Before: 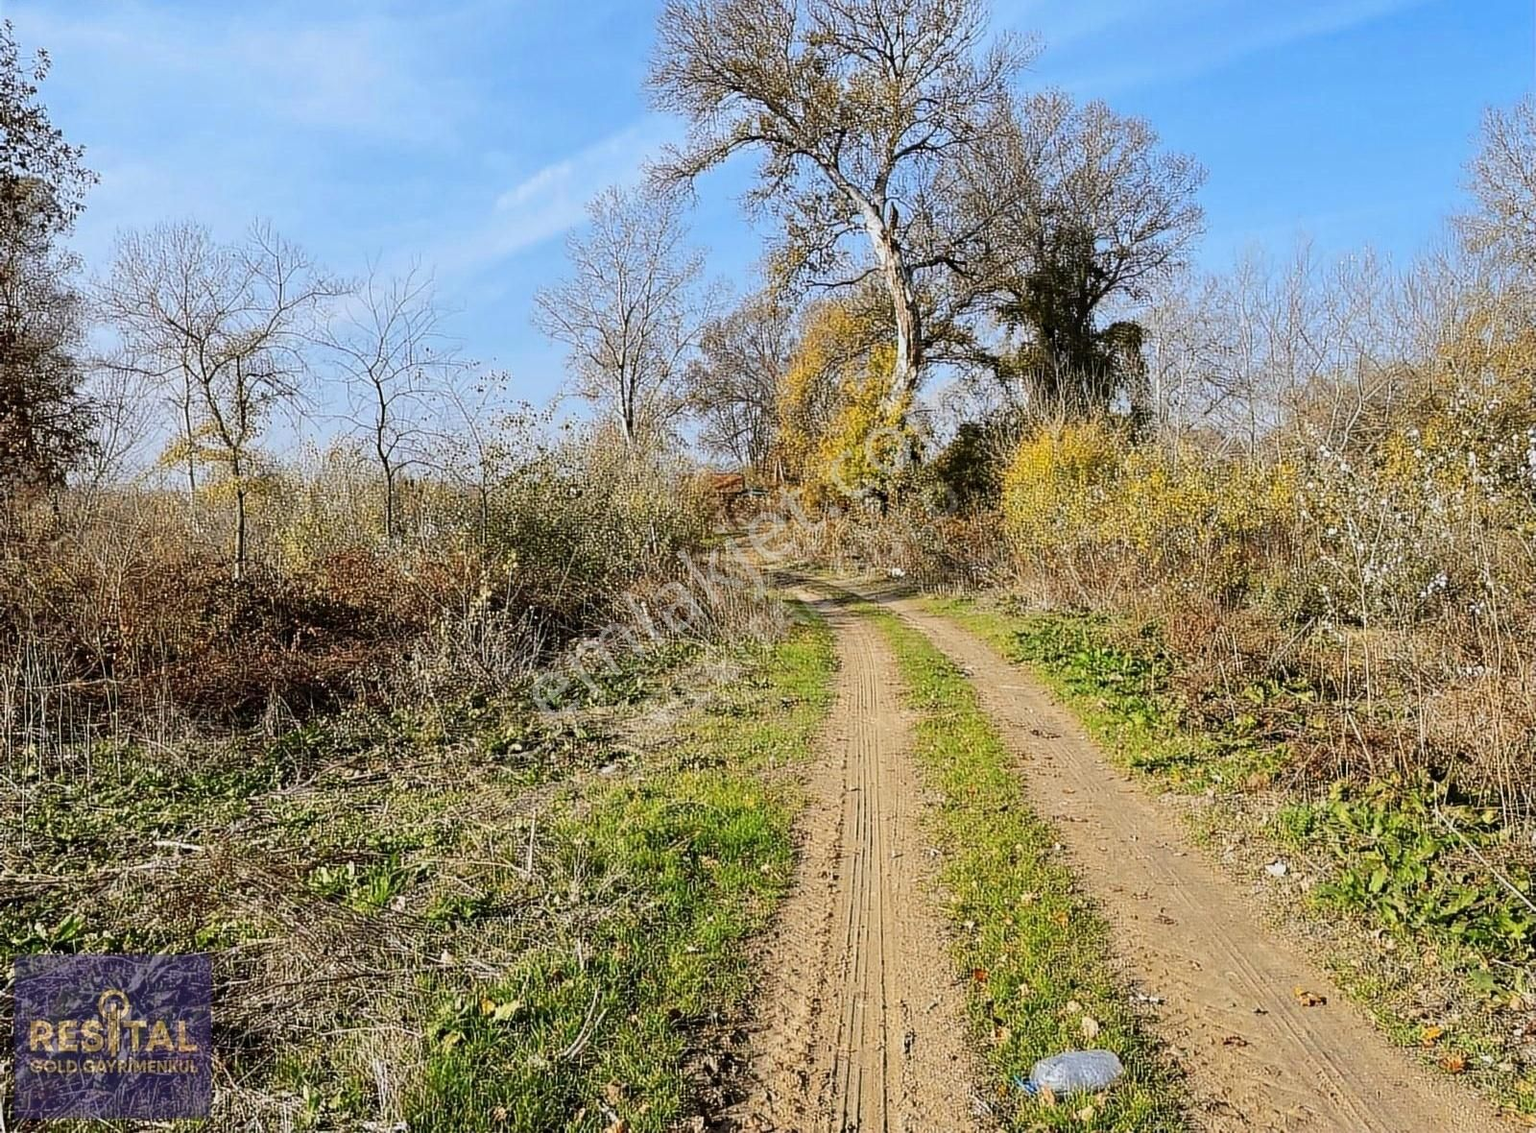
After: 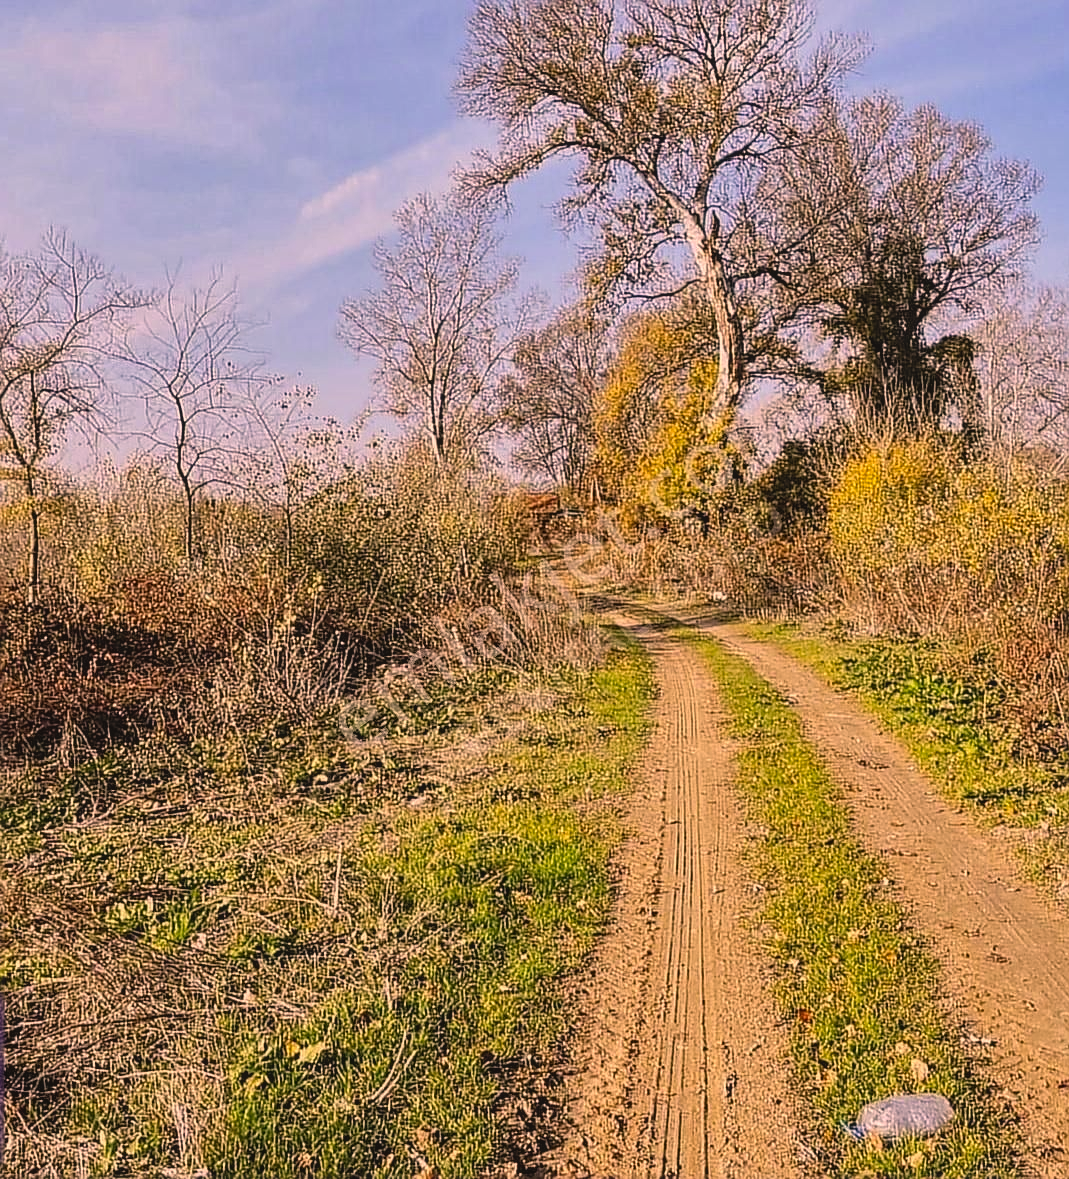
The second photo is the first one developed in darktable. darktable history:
crop and rotate: left 13.588%, right 19.552%
contrast brightness saturation: contrast -0.125
shadows and highlights: shadows 12.5, white point adjustment 1.33, soften with gaussian
levels: levels [0.031, 0.5, 0.969]
color correction: highlights a* 20.6, highlights b* 19.26
local contrast: detail 109%
sharpen: on, module defaults
